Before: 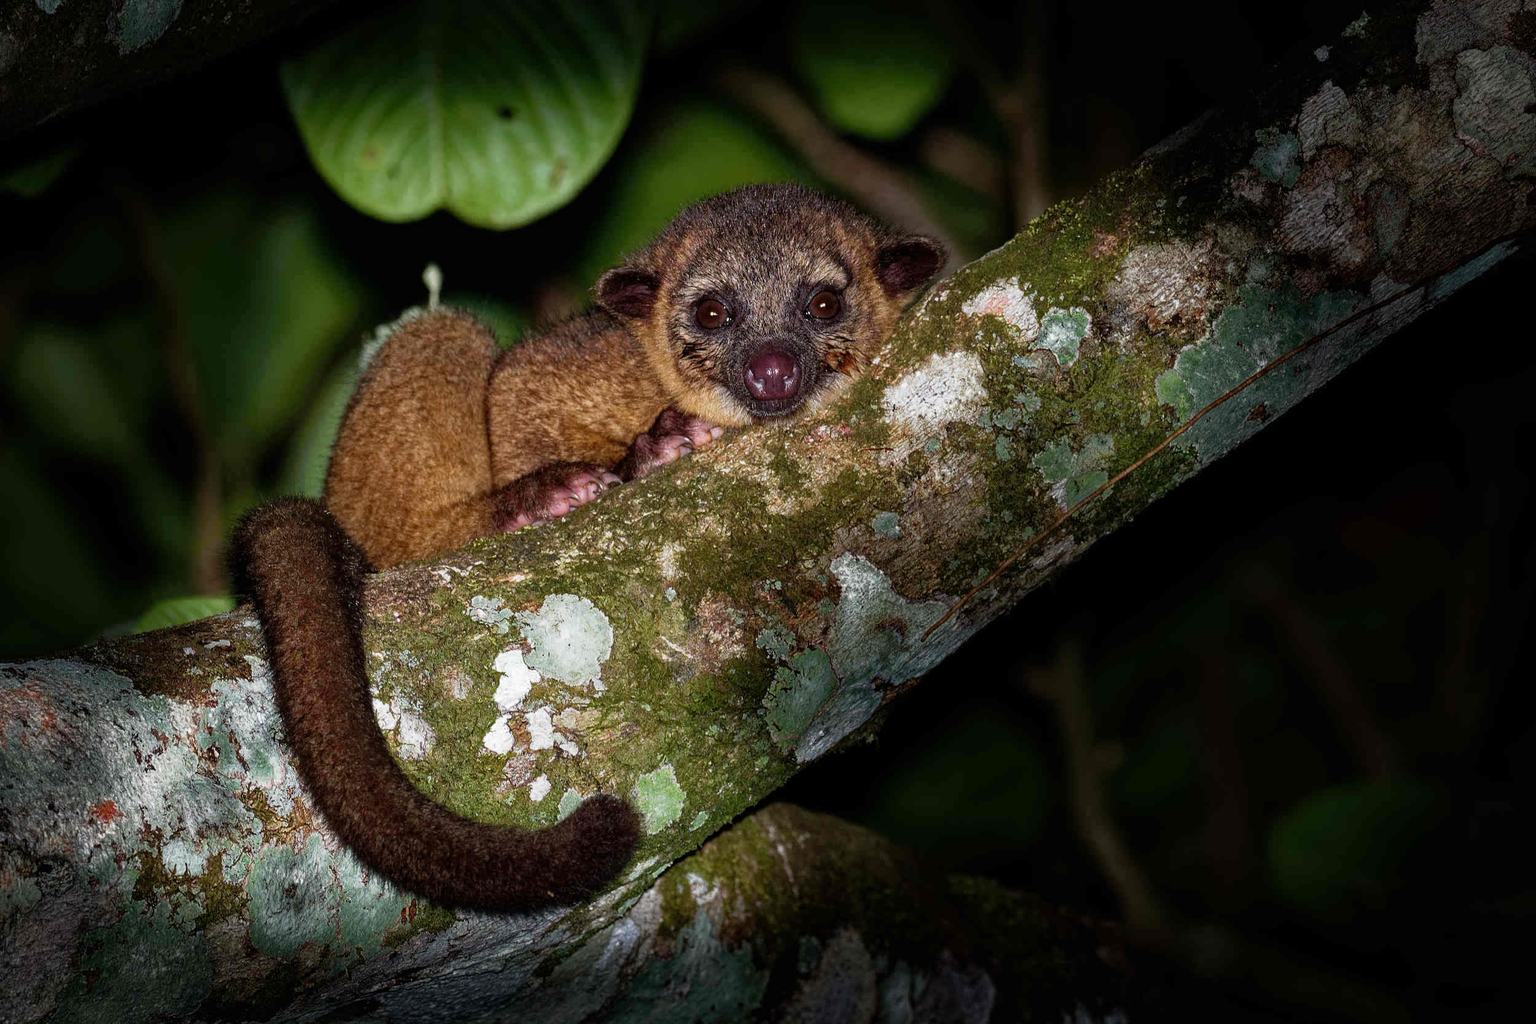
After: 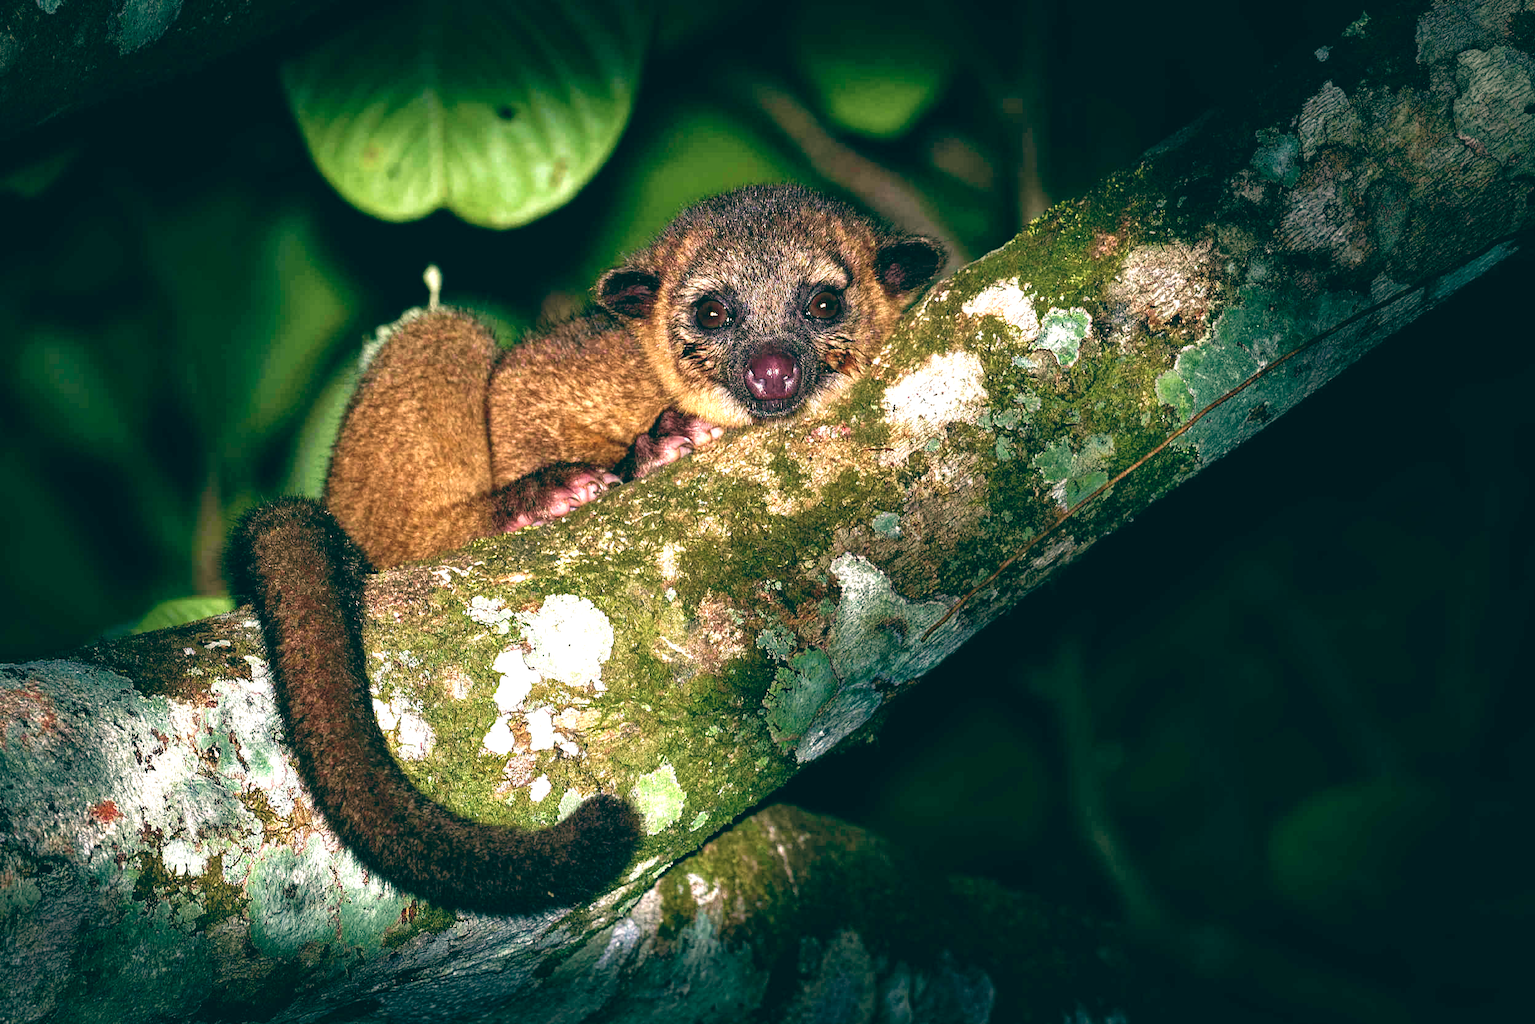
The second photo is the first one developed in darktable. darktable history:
color balance: lift [1.005, 0.99, 1.007, 1.01], gamma [1, 0.979, 1.011, 1.021], gain [0.923, 1.098, 1.025, 0.902], input saturation 90.45%, contrast 7.73%, output saturation 105.91%
exposure: black level correction 0, exposure 1.2 EV, compensate exposure bias true, compensate highlight preservation false
velvia: on, module defaults
